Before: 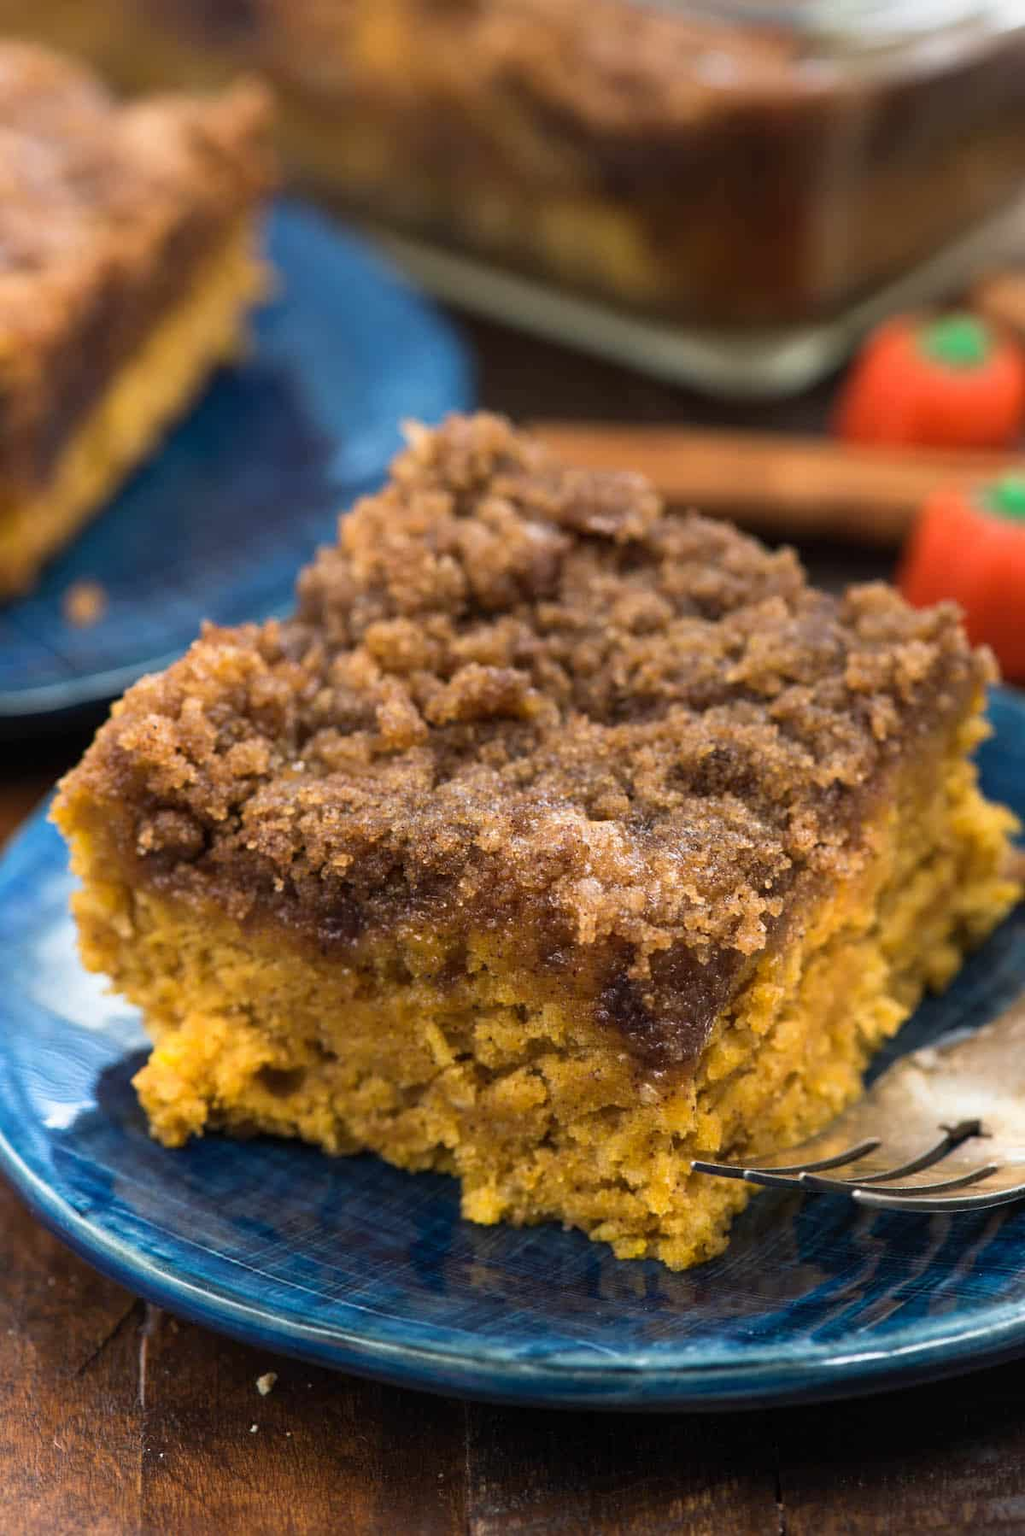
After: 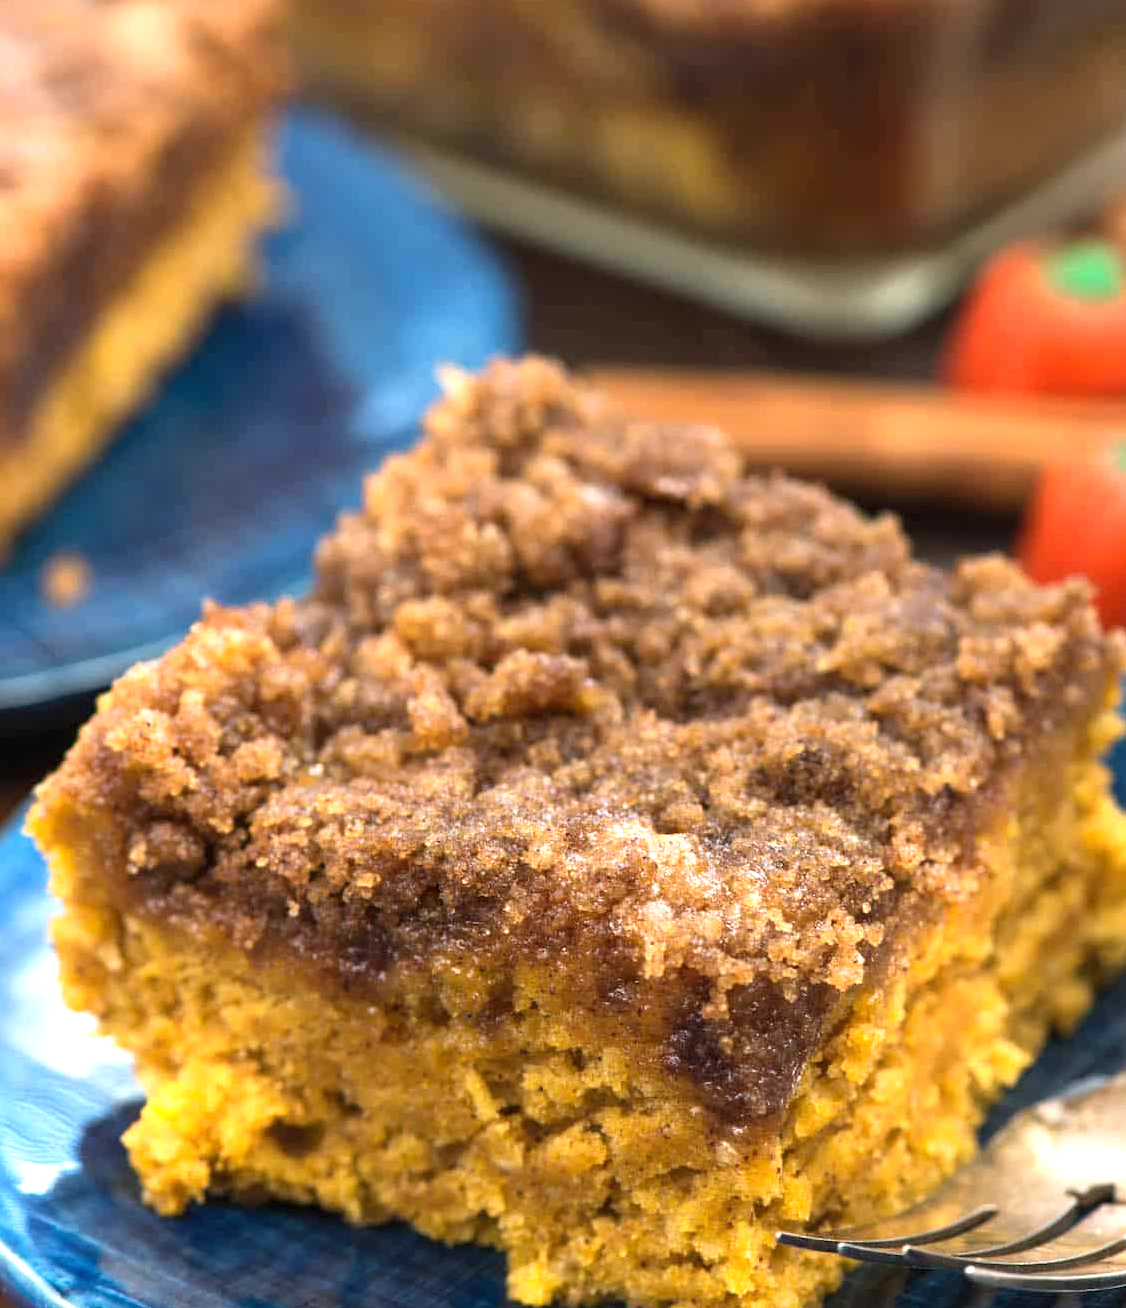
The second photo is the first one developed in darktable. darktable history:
exposure: black level correction 0, exposure 0.702 EV, compensate highlight preservation false
crop: left 2.816%, top 7.101%, right 3.327%, bottom 20.128%
